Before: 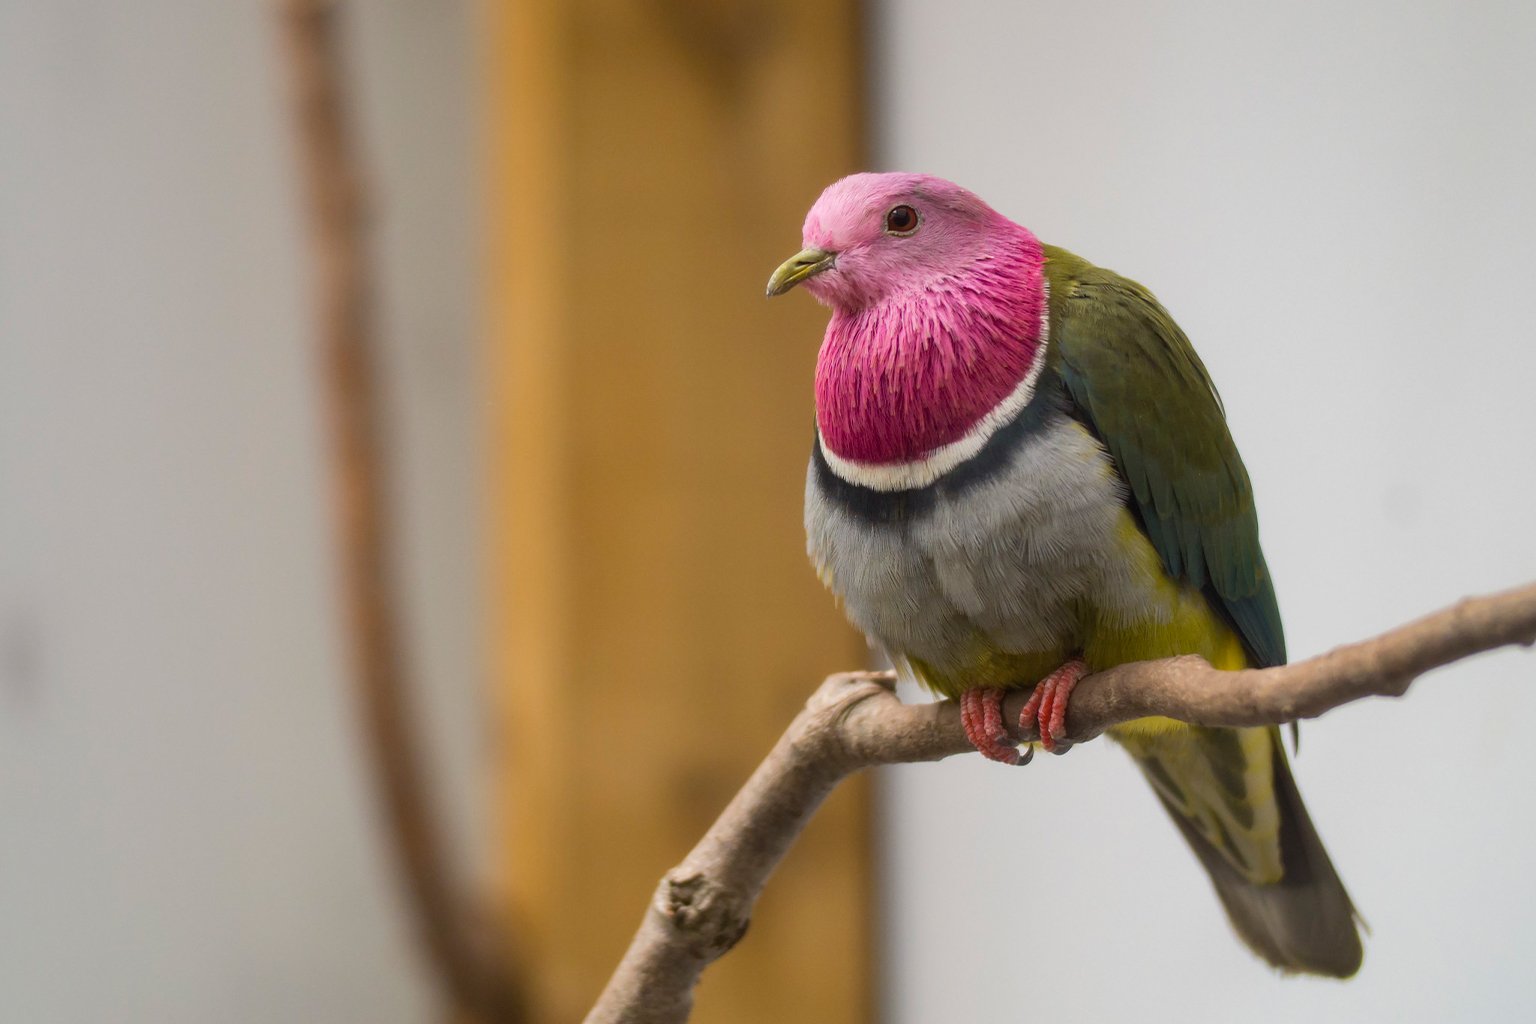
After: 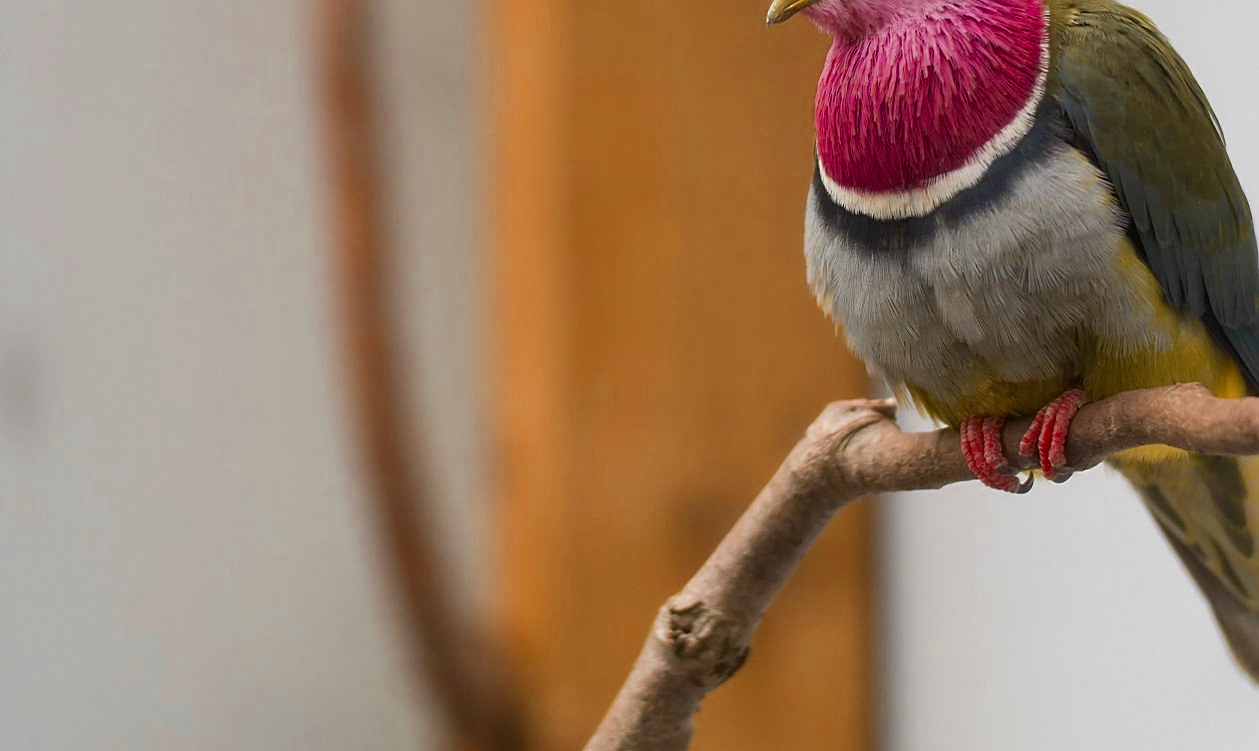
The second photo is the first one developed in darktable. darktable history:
sharpen: on, module defaults
crop: top 26.569%, right 18.026%
color zones: curves: ch0 [(0, 0.363) (0.128, 0.373) (0.25, 0.5) (0.402, 0.407) (0.521, 0.525) (0.63, 0.559) (0.729, 0.662) (0.867, 0.471)]; ch1 [(0, 0.515) (0.136, 0.618) (0.25, 0.5) (0.378, 0) (0.516, 0) (0.622, 0.593) (0.737, 0.819) (0.87, 0.593)]; ch2 [(0, 0.529) (0.128, 0.471) (0.282, 0.451) (0.386, 0.662) (0.516, 0.525) (0.633, 0.554) (0.75, 0.62) (0.875, 0.441)]
